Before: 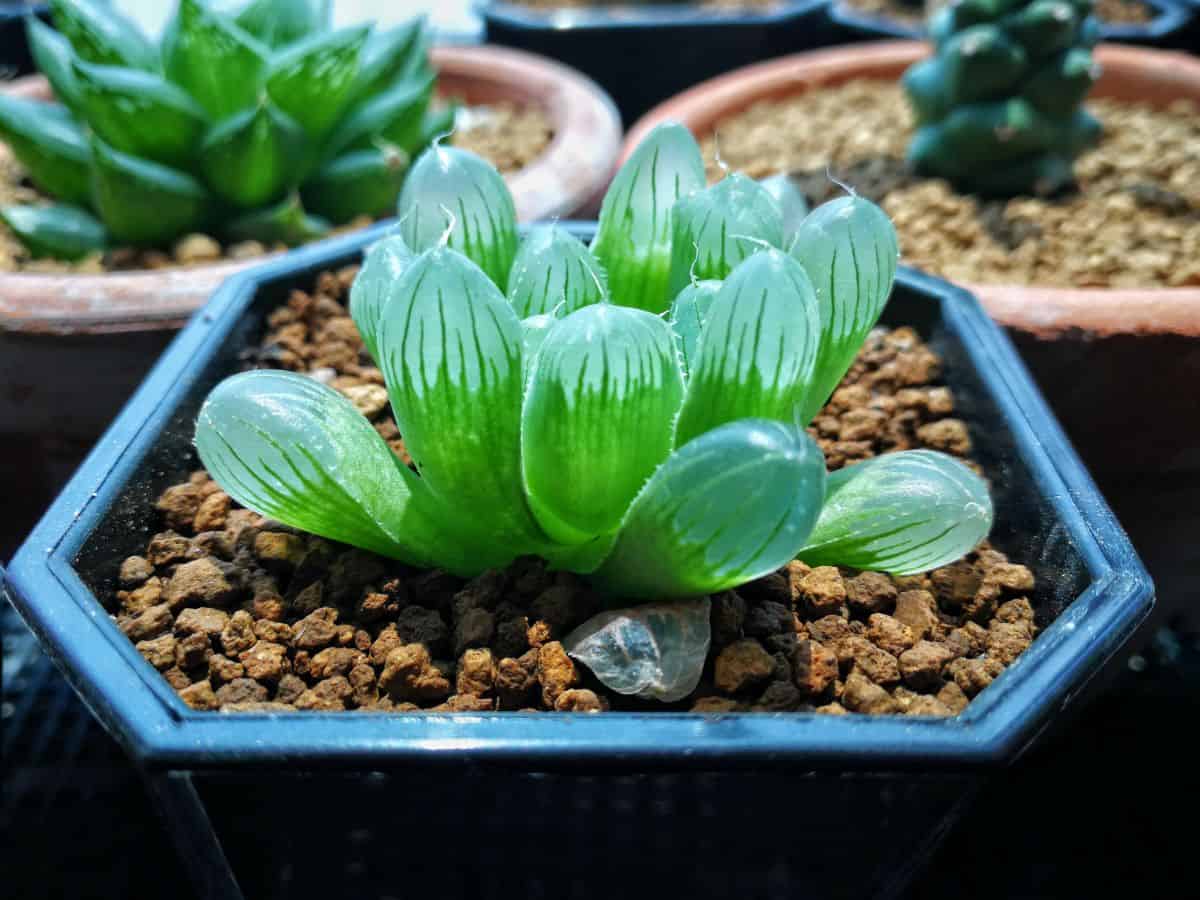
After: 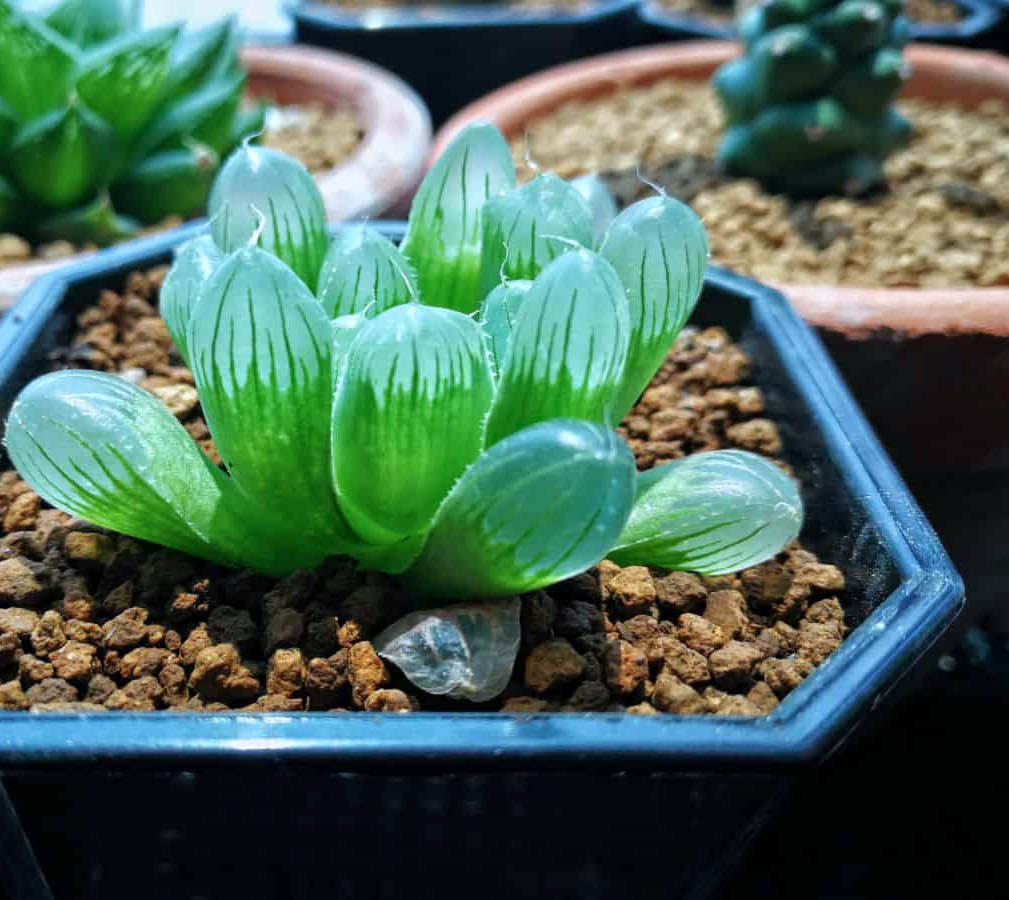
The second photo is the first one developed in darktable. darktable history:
crop: left 15.879%
color calibration: x 0.357, y 0.368, temperature 4721.14 K, gamut compression 1.64
